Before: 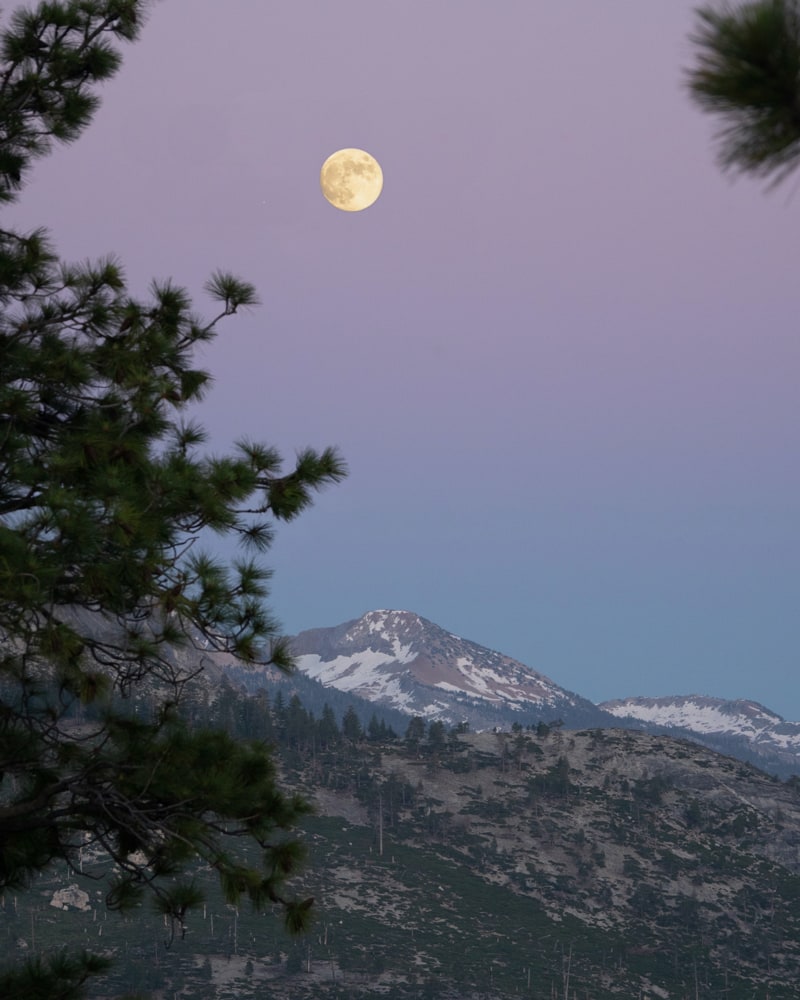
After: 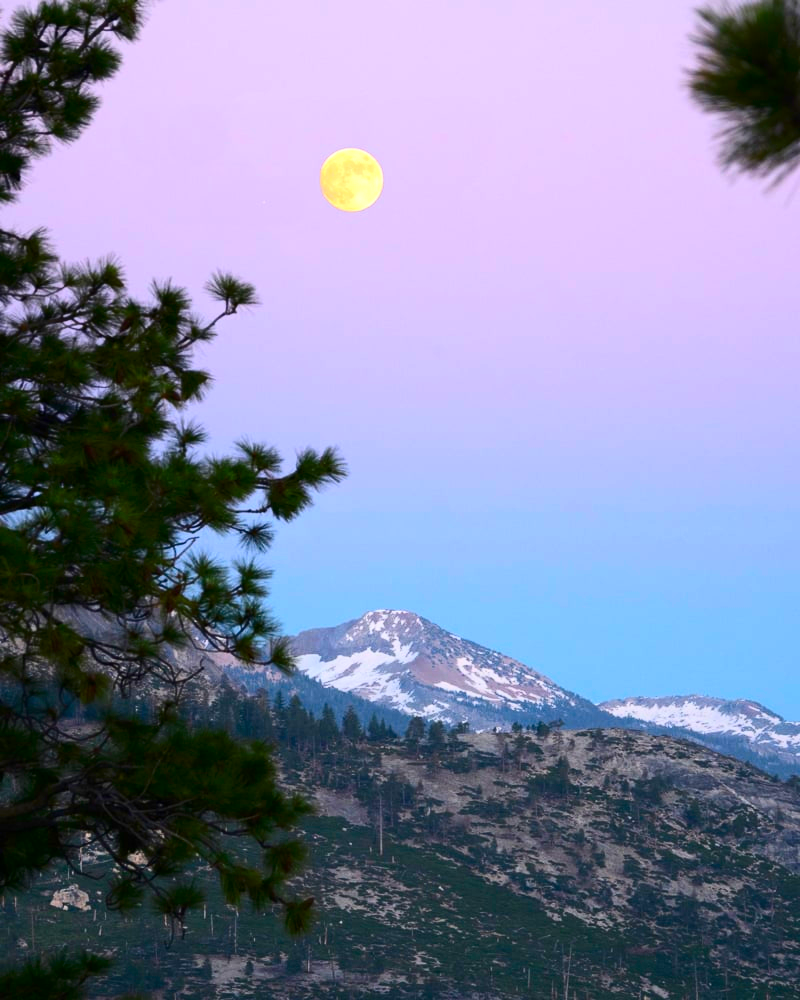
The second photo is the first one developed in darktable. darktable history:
exposure: black level correction 0, exposure 0.7 EV, compensate exposure bias true, compensate highlight preservation false
contrast brightness saturation: contrast 0.26, brightness 0.02, saturation 0.87
